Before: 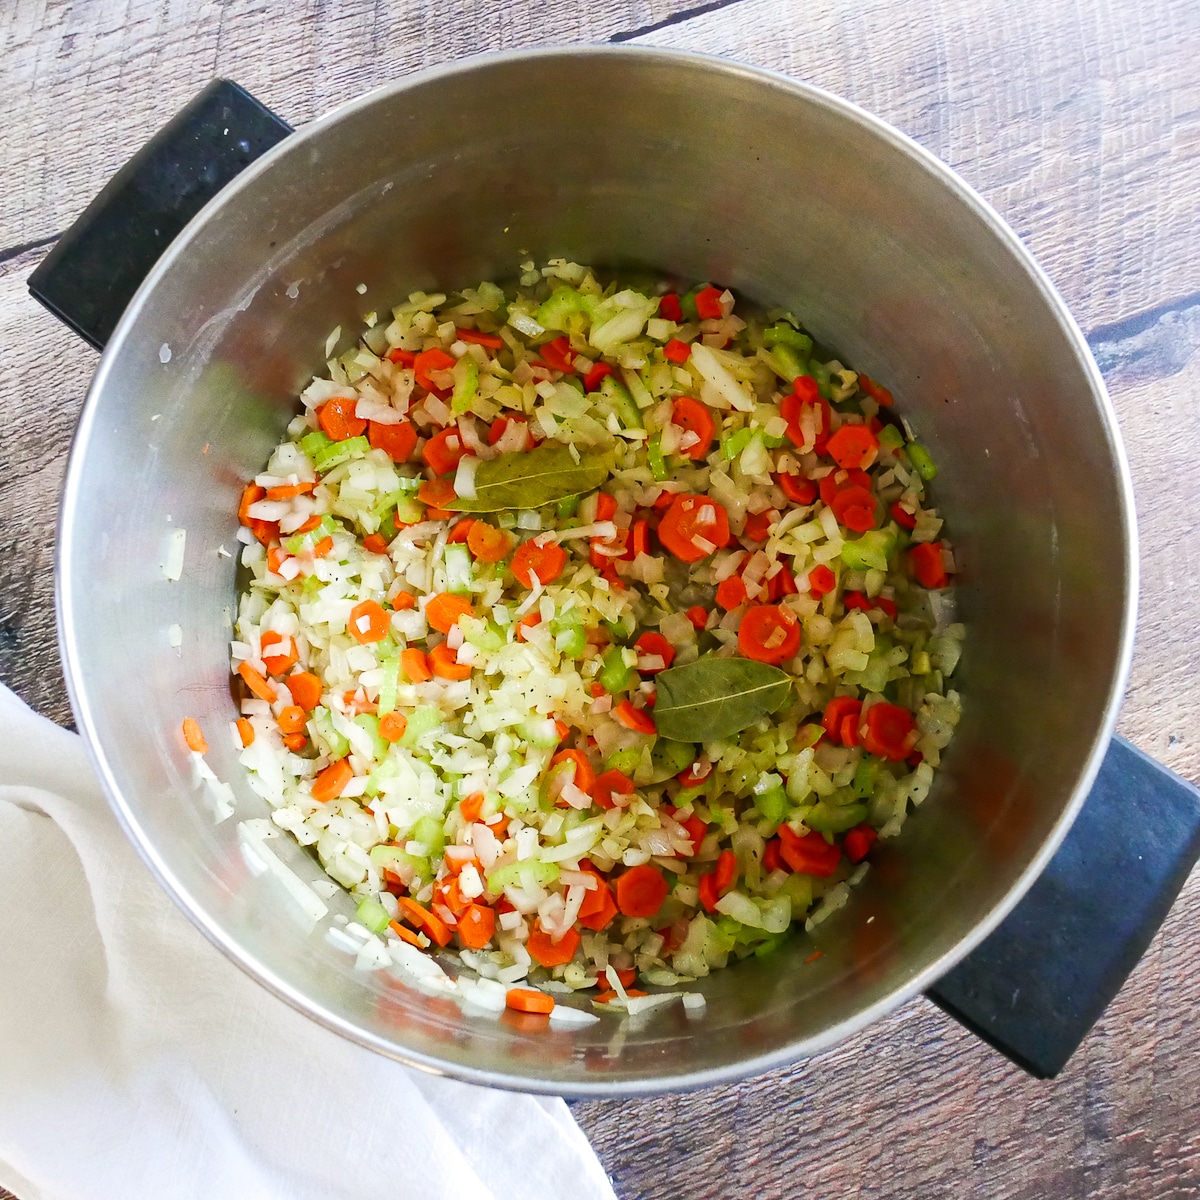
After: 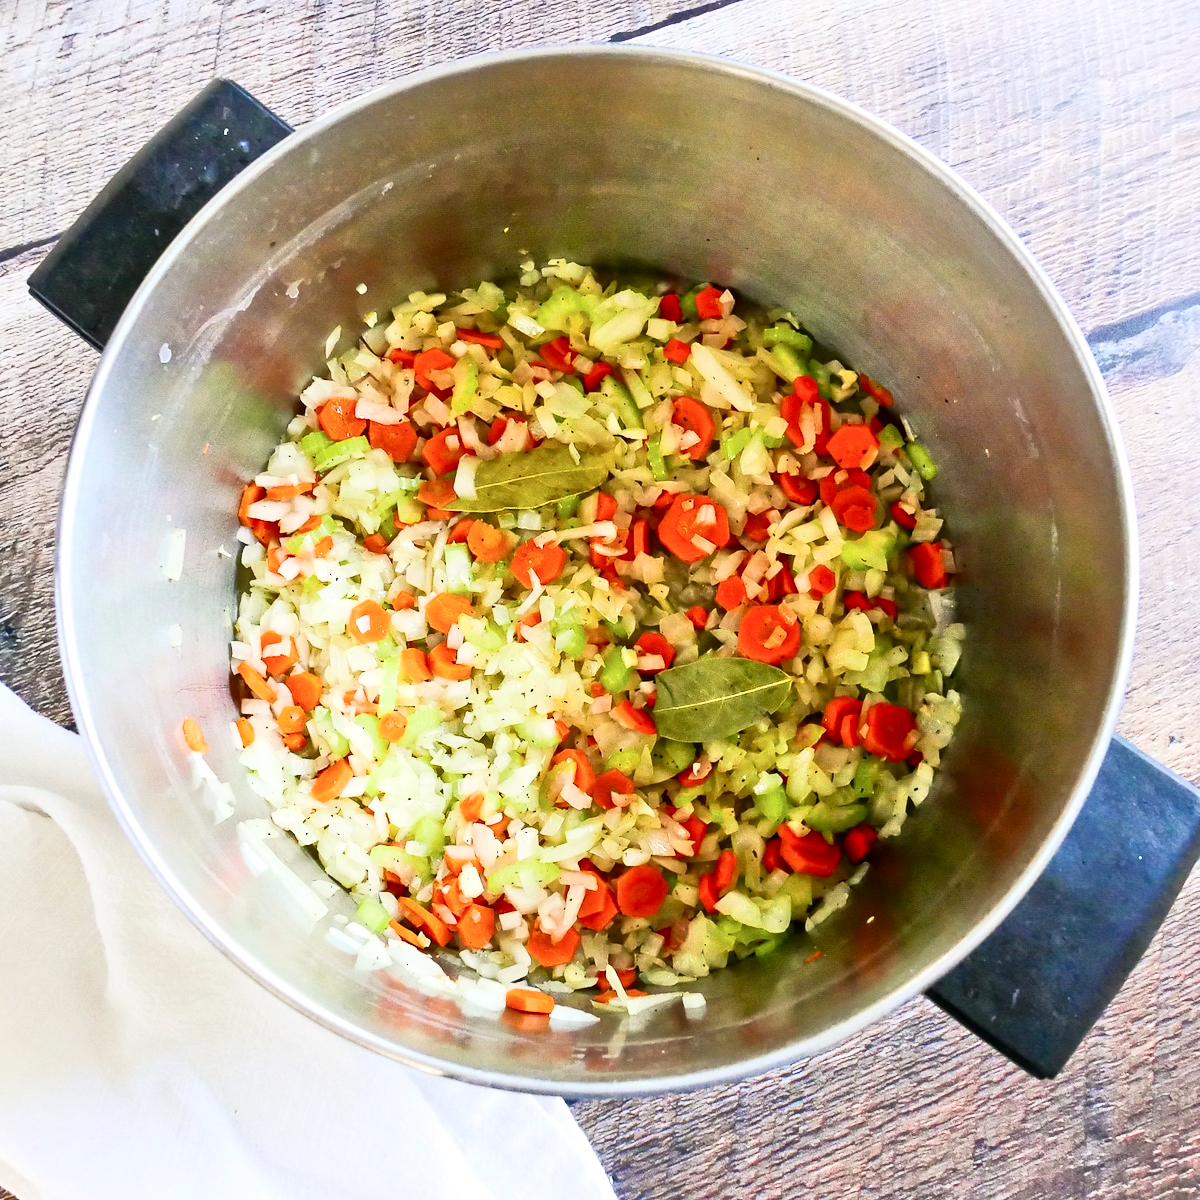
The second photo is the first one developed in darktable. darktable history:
contrast brightness saturation: contrast 0.28
tone equalizer: -7 EV 0.15 EV, -6 EV 0.6 EV, -5 EV 1.15 EV, -4 EV 1.33 EV, -3 EV 1.15 EV, -2 EV 0.6 EV, -1 EV 0.15 EV, mask exposure compensation -0.5 EV
